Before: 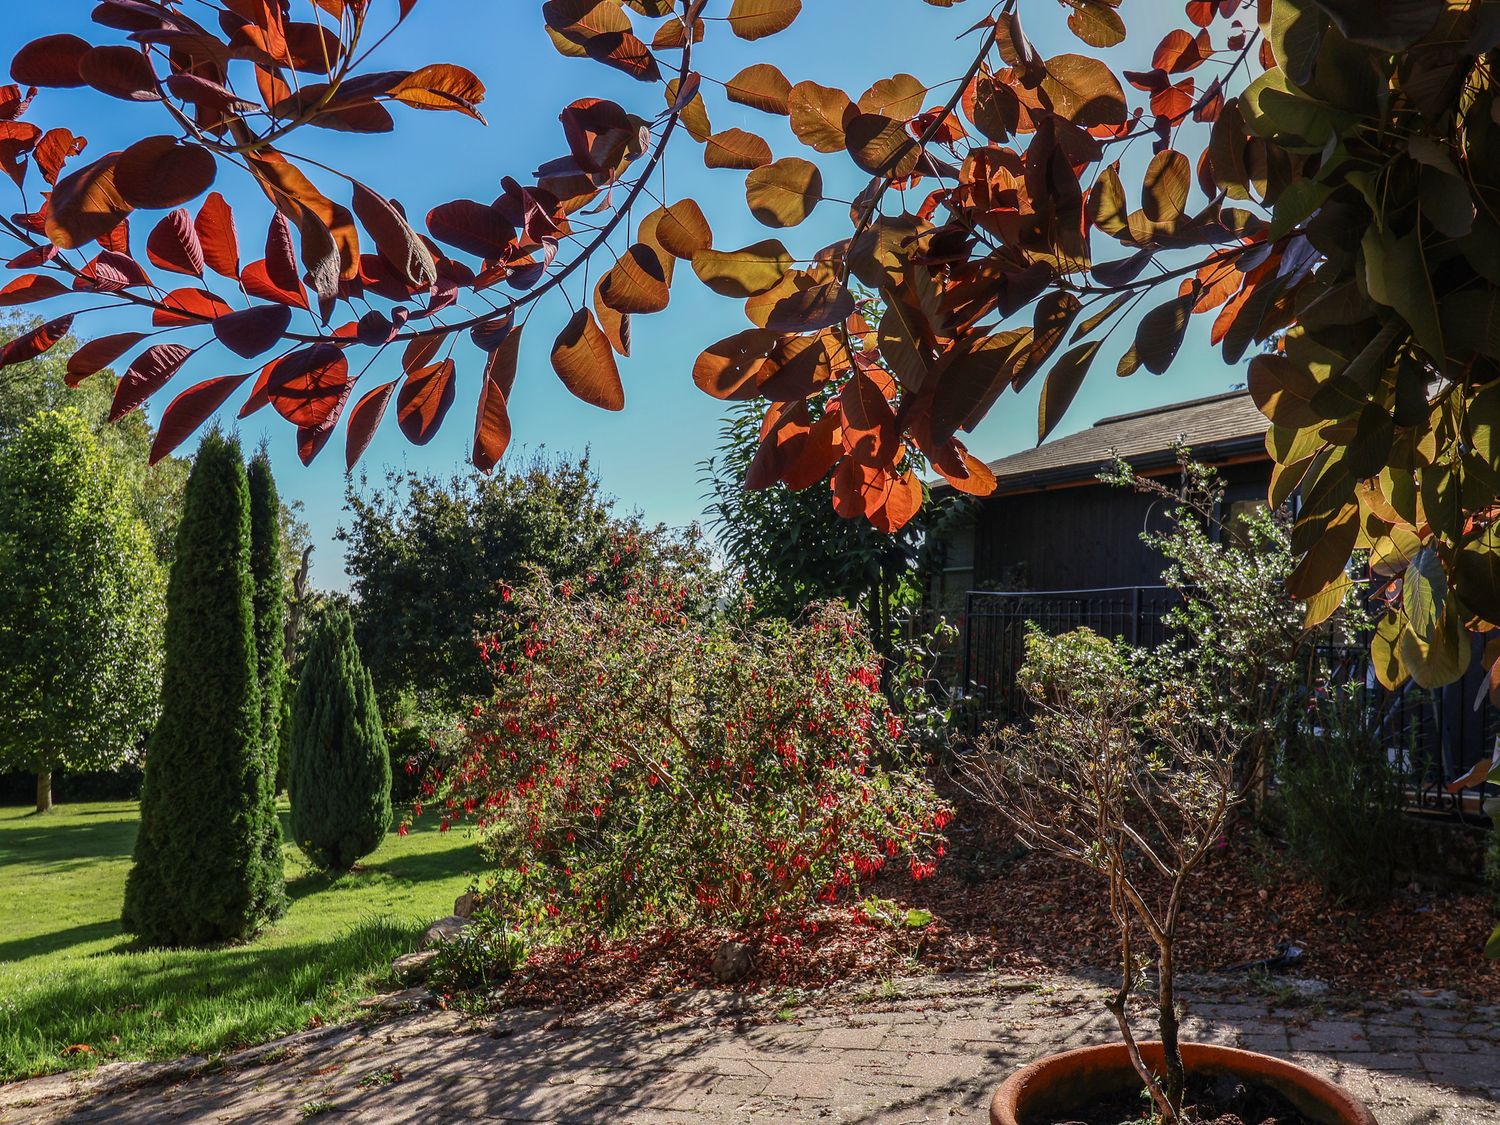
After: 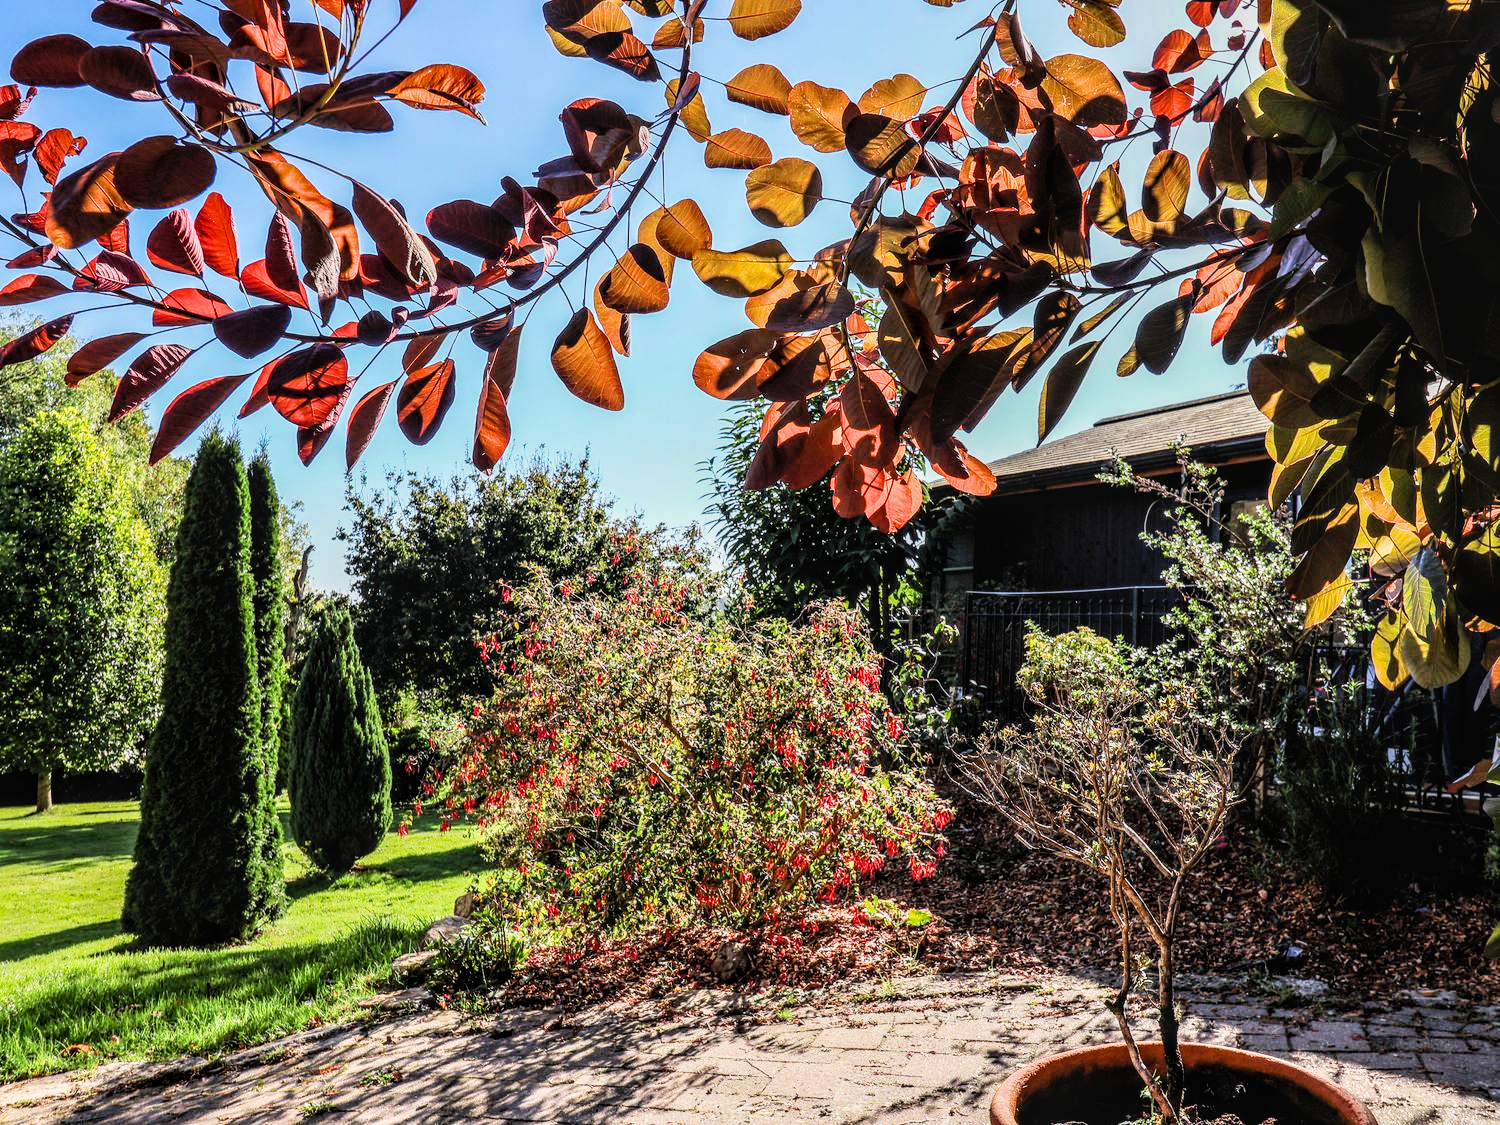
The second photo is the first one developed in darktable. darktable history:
color balance rgb: perceptual saturation grading › global saturation 10%, global vibrance 10%
exposure: black level correction 0, exposure 1.2 EV, compensate exposure bias true, compensate highlight preservation false
filmic rgb: black relative exposure -5 EV, hardness 2.88, contrast 1.4, highlights saturation mix -20%
local contrast: on, module defaults
